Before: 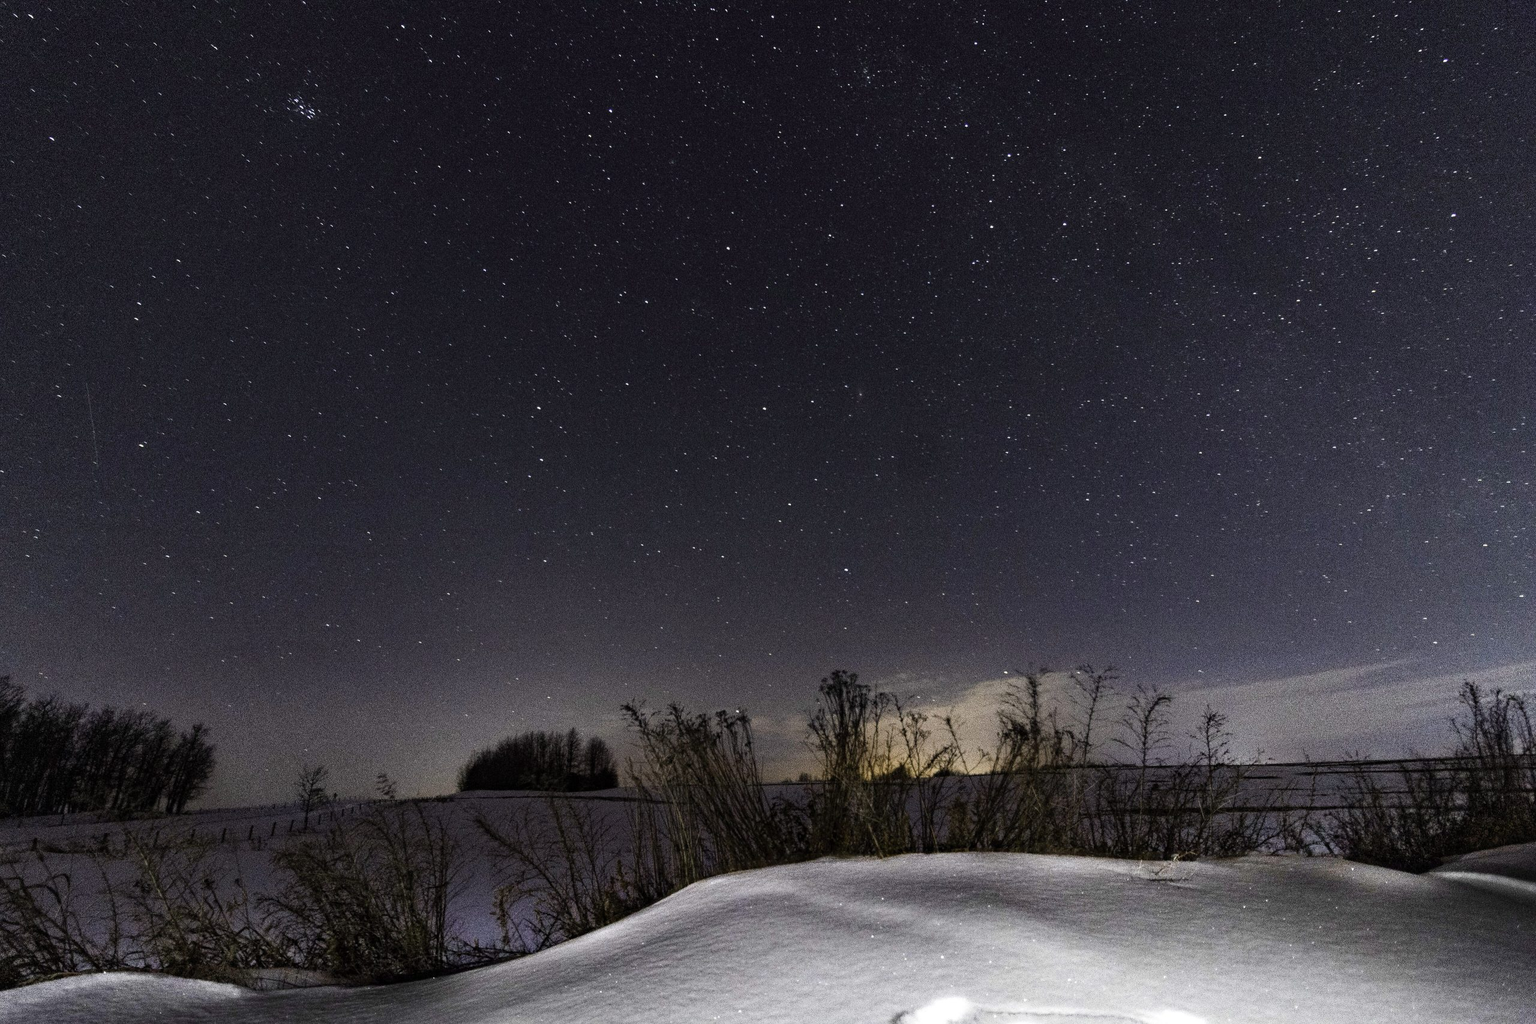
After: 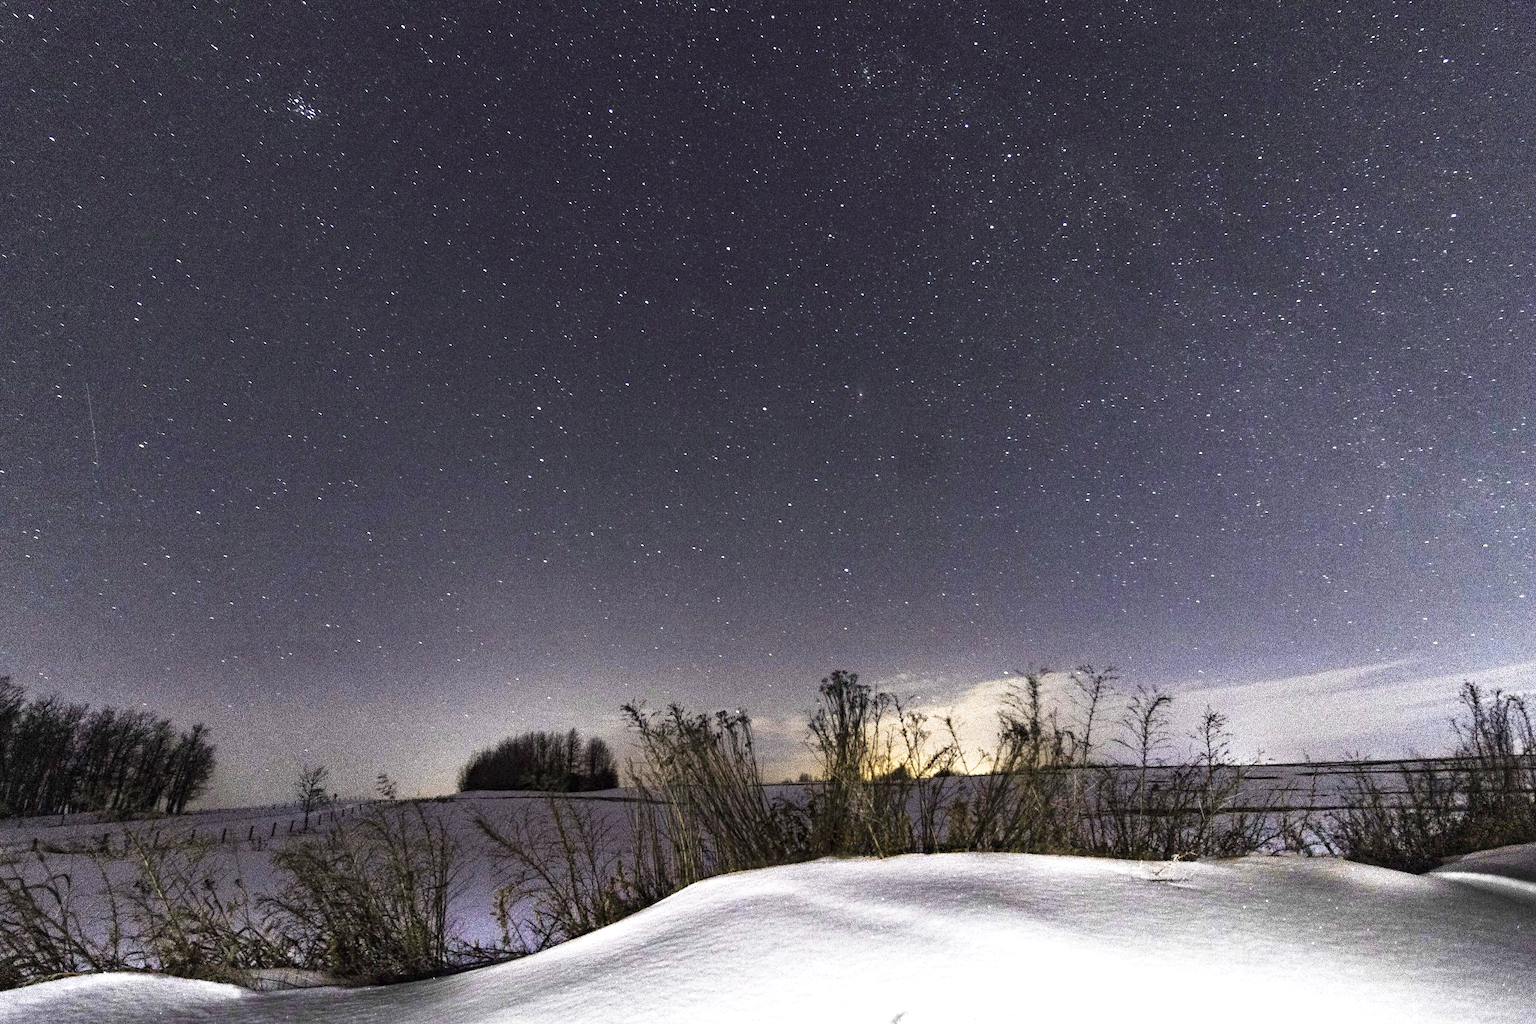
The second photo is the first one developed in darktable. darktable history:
base curve: curves: ch0 [(0, 0) (0.579, 0.807) (1, 1)], preserve colors none
exposure: black level correction 0, exposure 1.1 EV, compensate highlight preservation false
